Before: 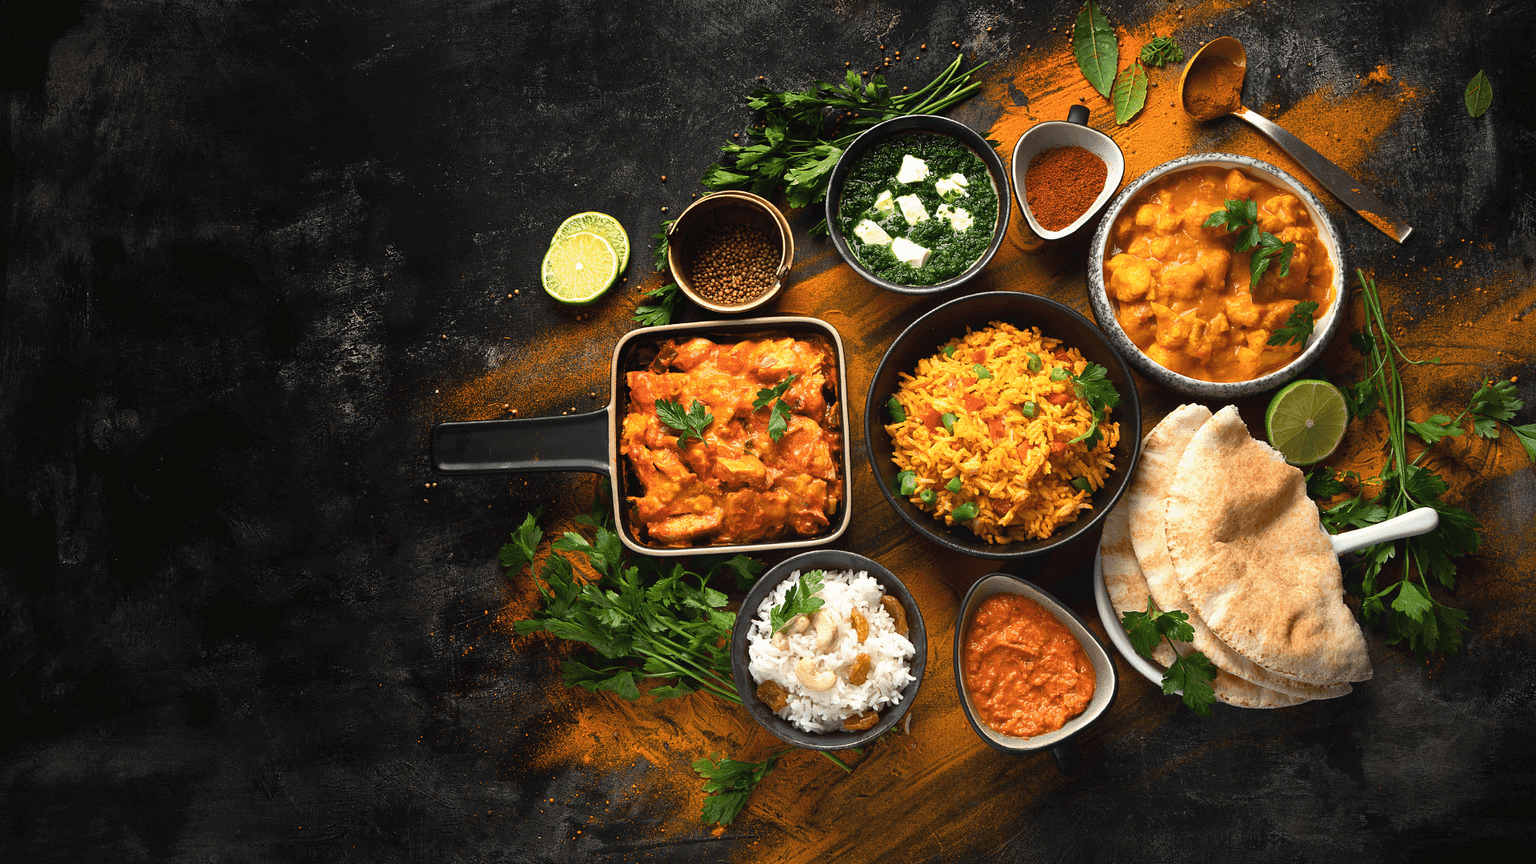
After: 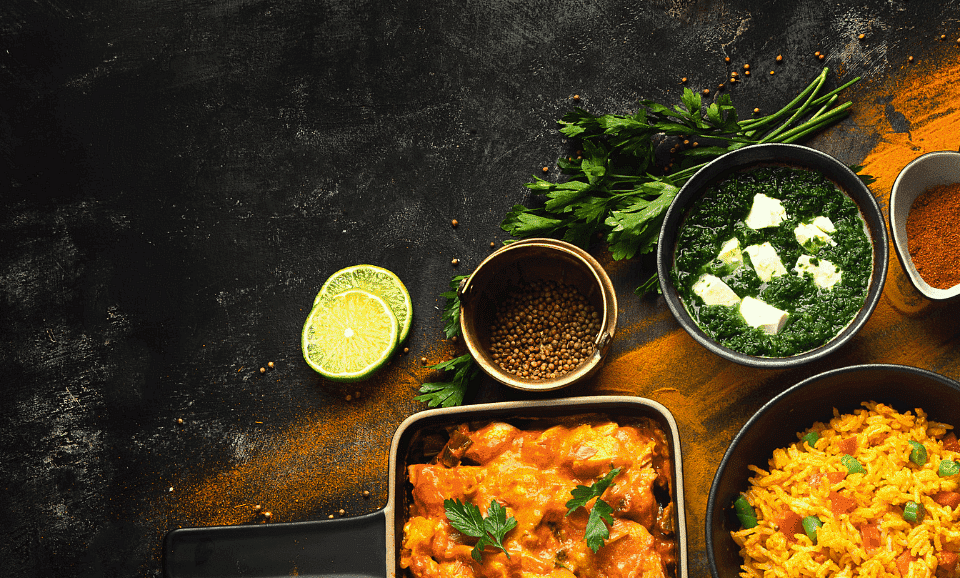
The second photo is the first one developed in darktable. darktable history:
tone equalizer: -8 EV -0.55 EV
color correction: highlights a* -4.28, highlights b* 6.53
crop: left 19.556%, right 30.401%, bottom 46.458%
